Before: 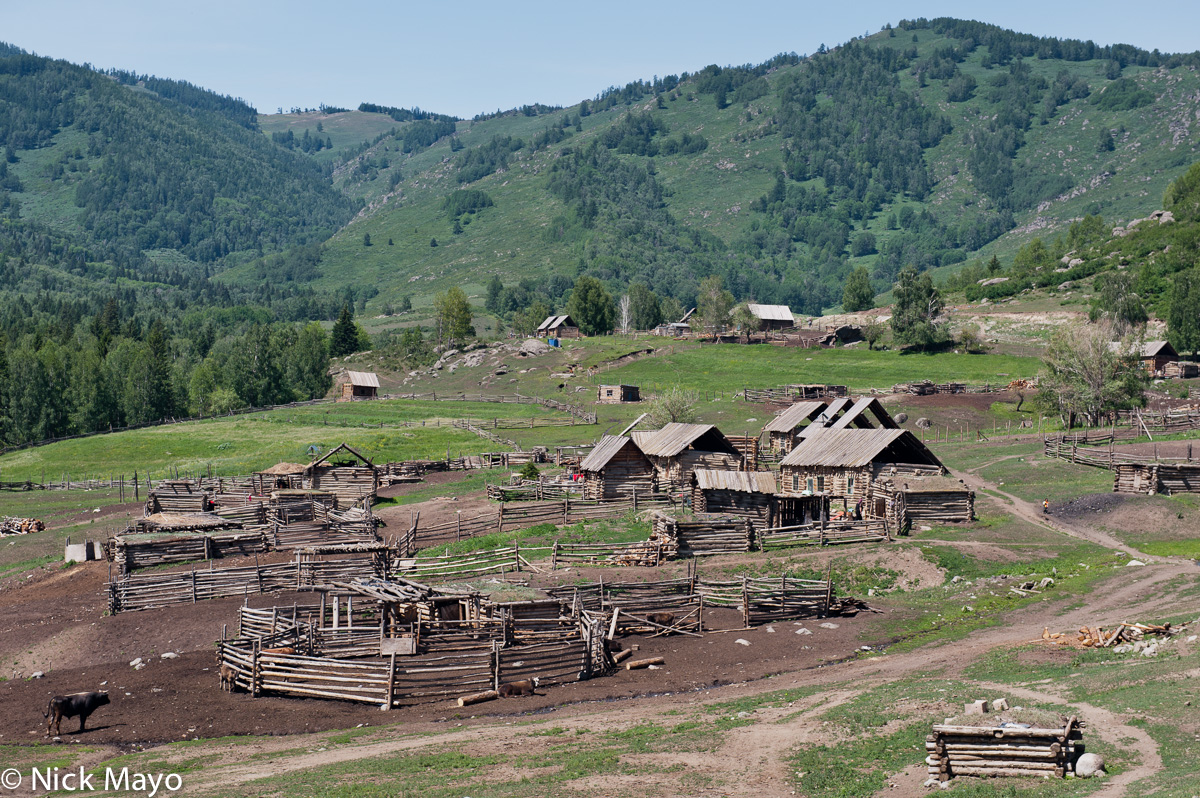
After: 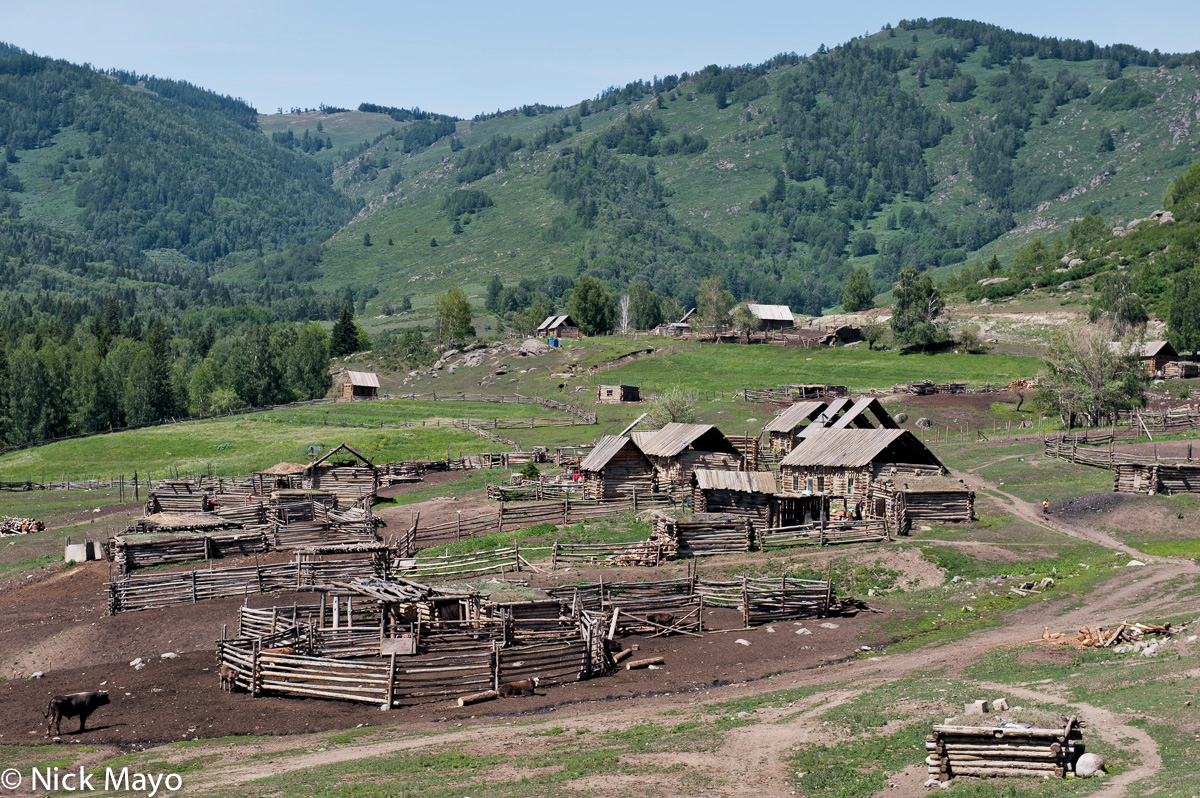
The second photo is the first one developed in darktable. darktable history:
levels: levels [0.031, 0.5, 0.969]
